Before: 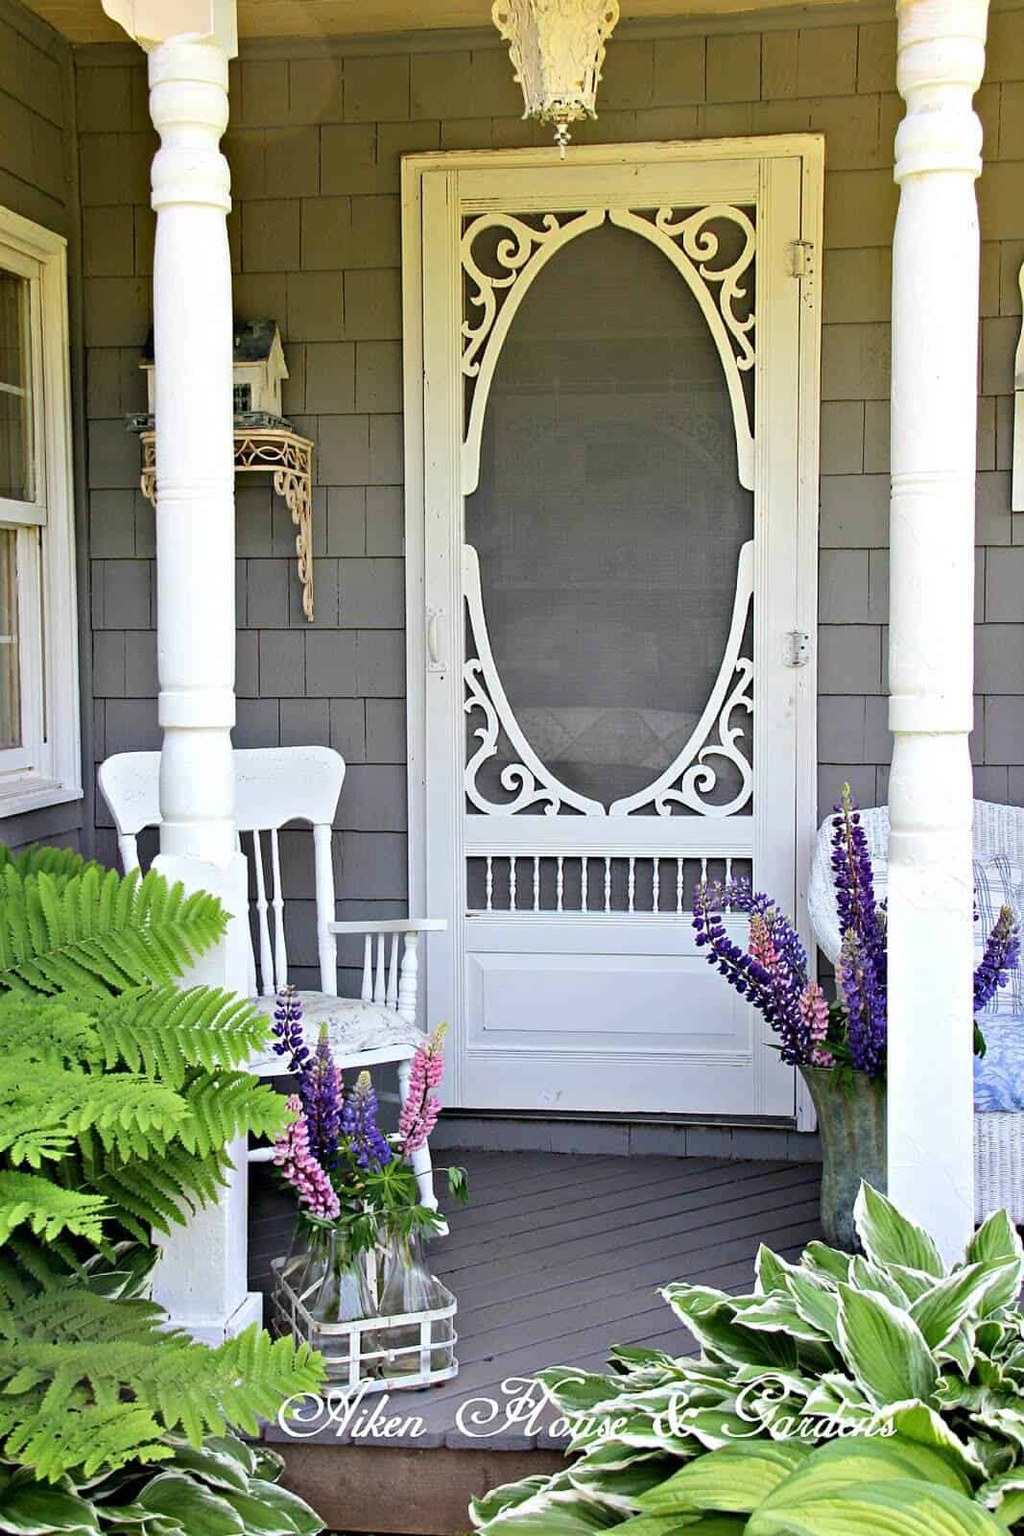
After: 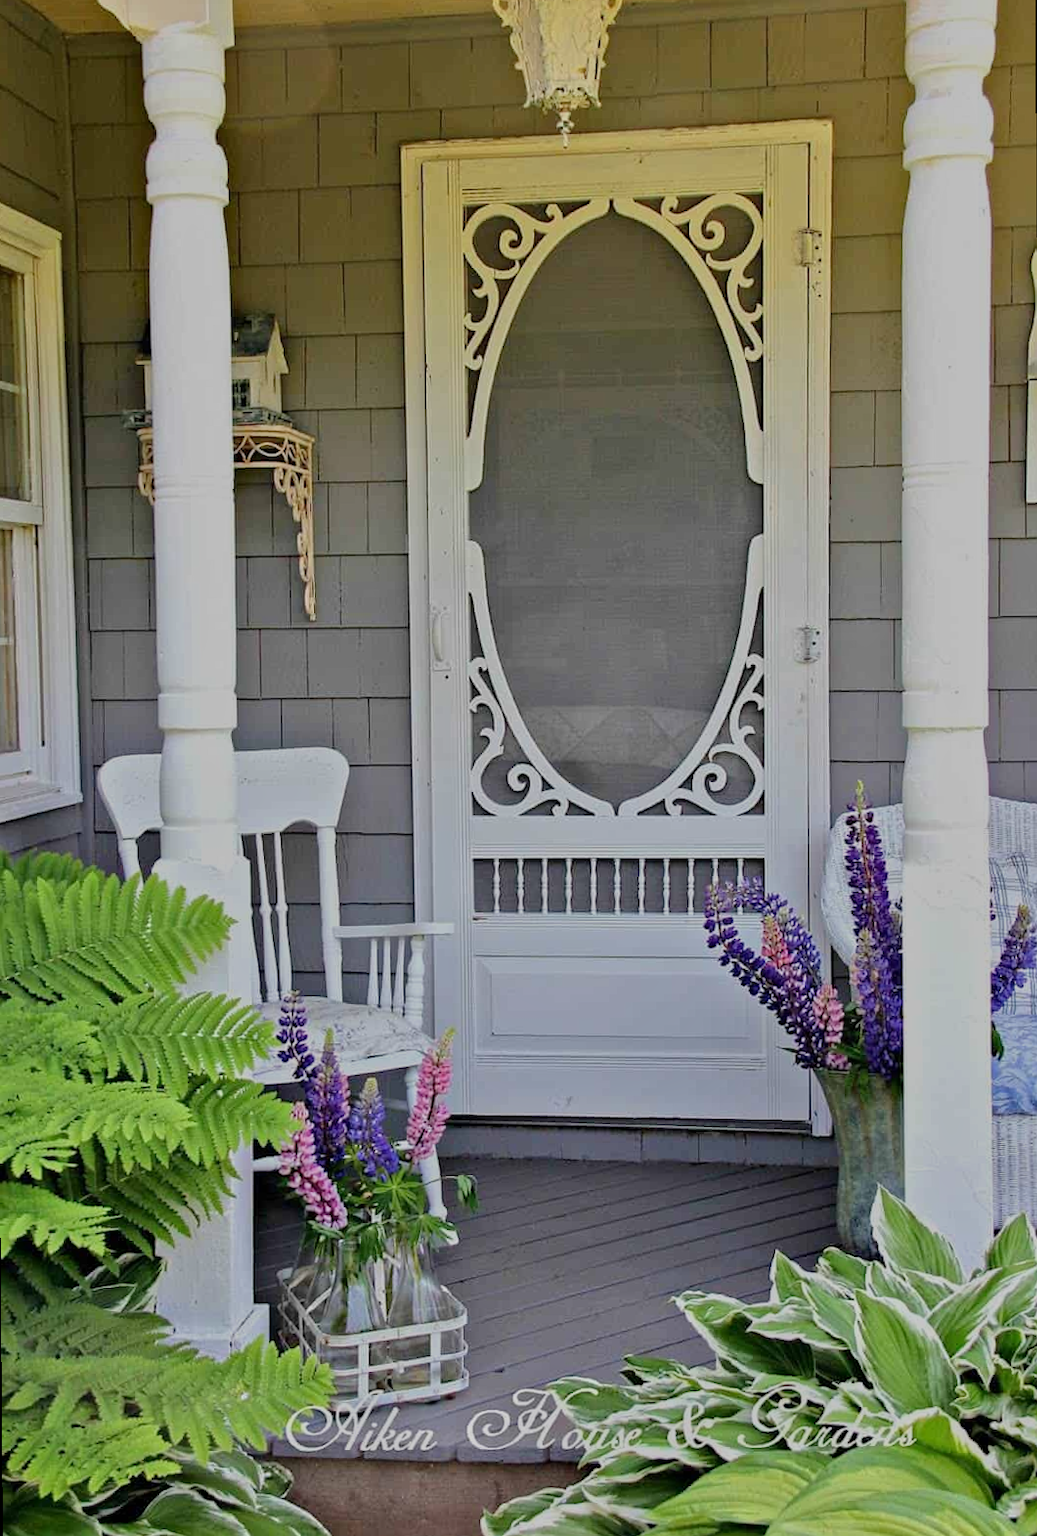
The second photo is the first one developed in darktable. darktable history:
rotate and perspective: rotation -0.45°, automatic cropping original format, crop left 0.008, crop right 0.992, crop top 0.012, crop bottom 0.988
tone equalizer: -8 EV -0.002 EV, -7 EV 0.005 EV, -6 EV -0.008 EV, -5 EV 0.007 EV, -4 EV -0.042 EV, -3 EV -0.233 EV, -2 EV -0.662 EV, -1 EV -0.983 EV, +0 EV -0.969 EV, smoothing diameter 2%, edges refinement/feathering 20, mask exposure compensation -1.57 EV, filter diffusion 5
